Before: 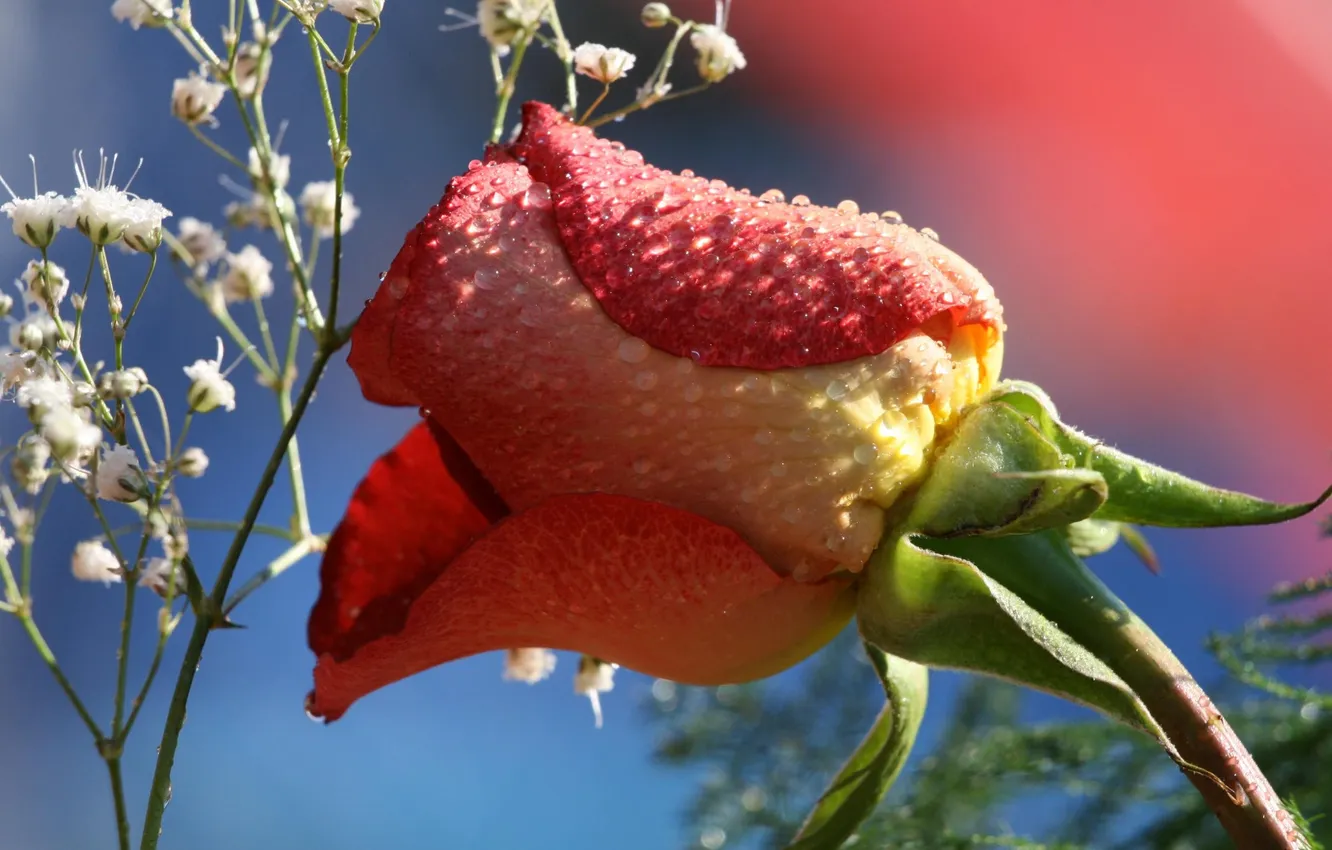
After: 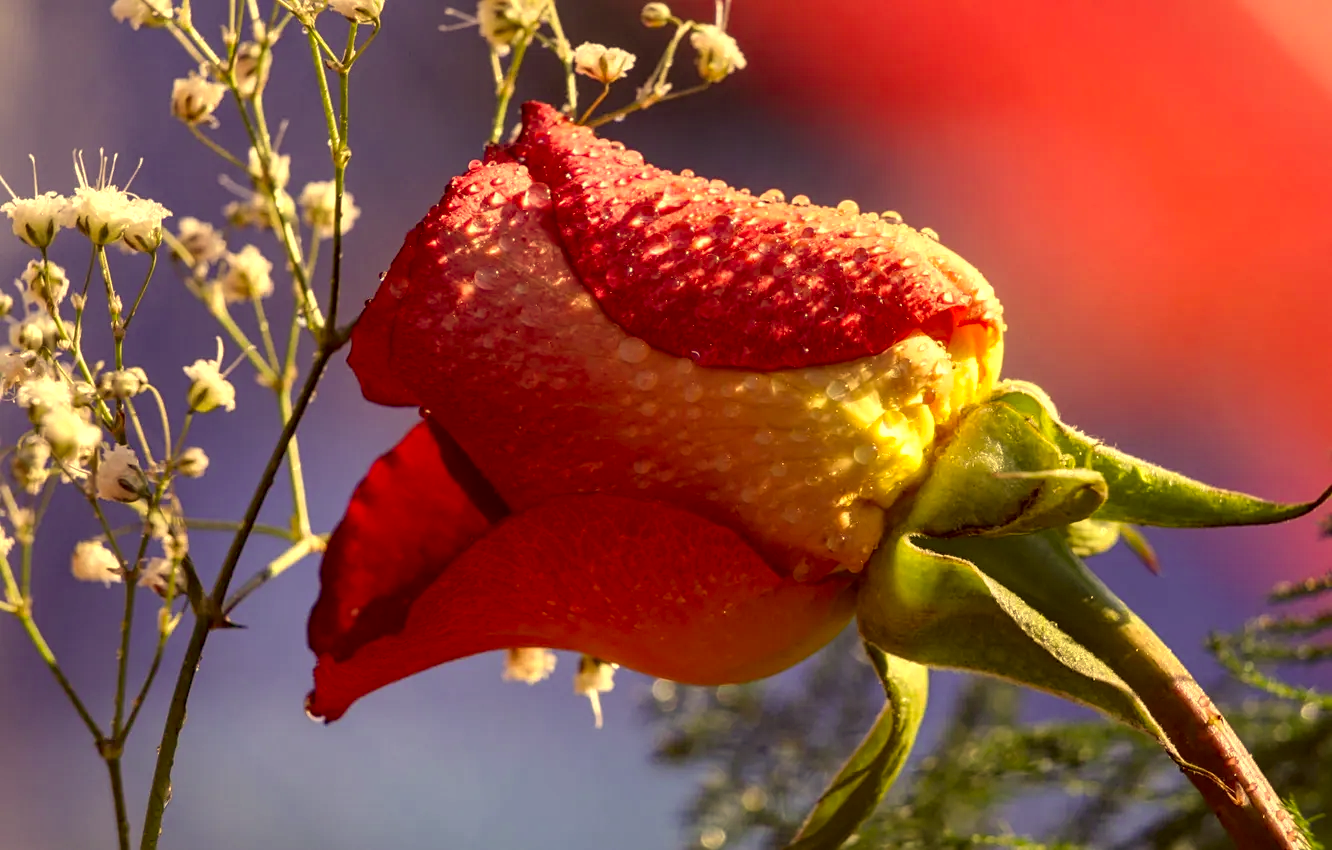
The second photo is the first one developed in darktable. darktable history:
local contrast: on, module defaults
color correction: highlights a* 10.12, highlights b* 39.04, shadows a* 14.62, shadows b* 3.37
sharpen: amount 0.2
haze removal: compatibility mode true, adaptive false
